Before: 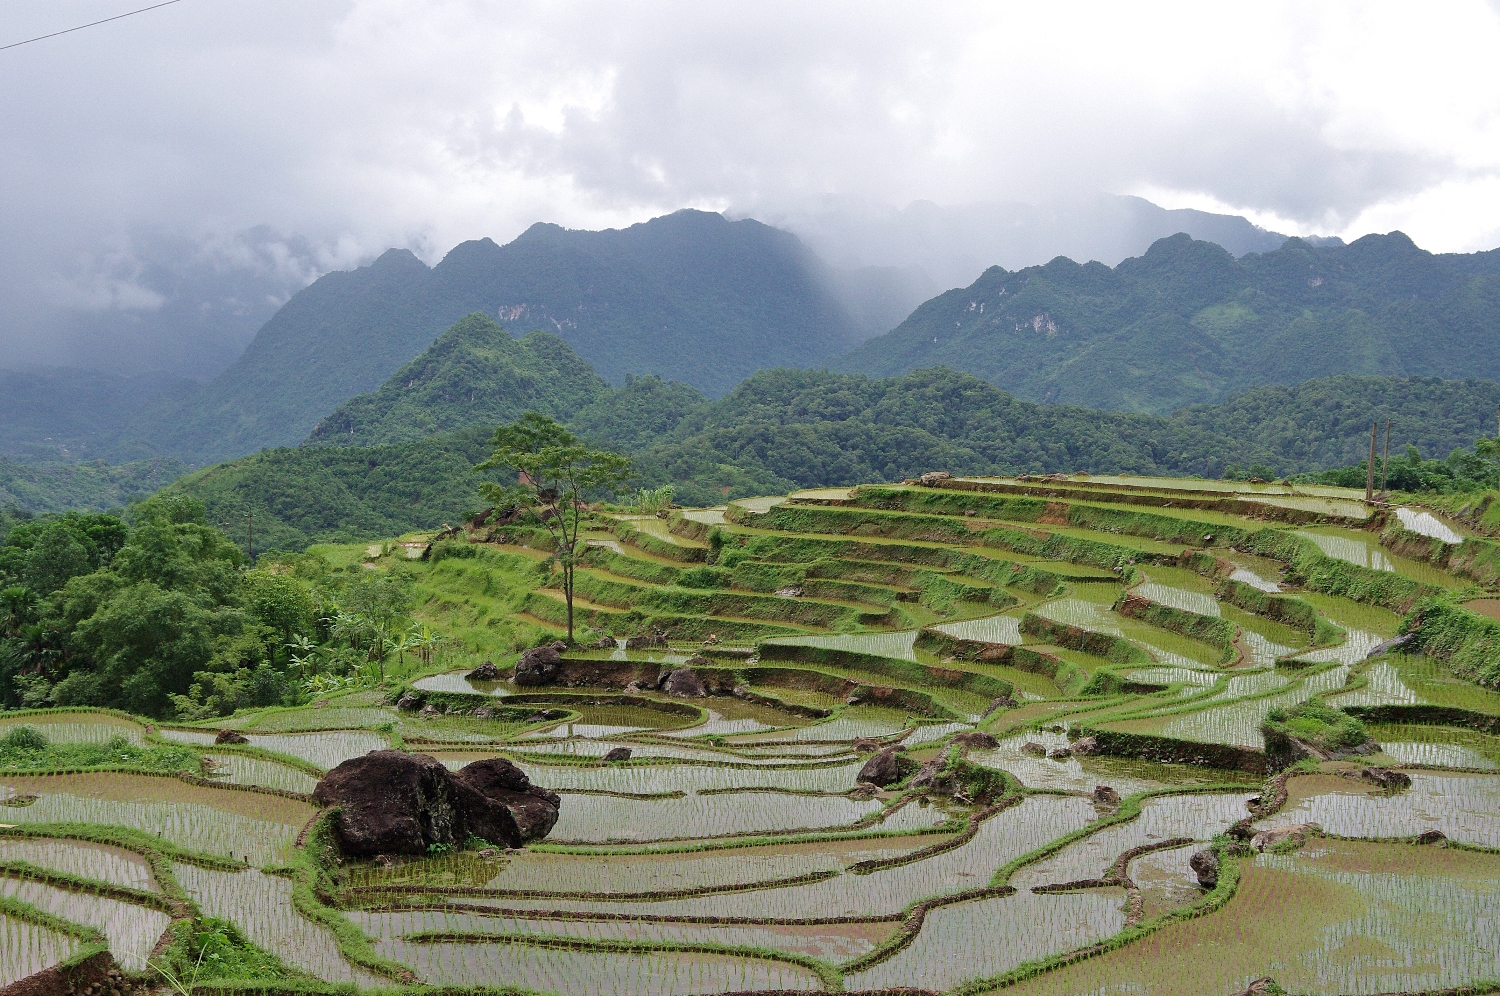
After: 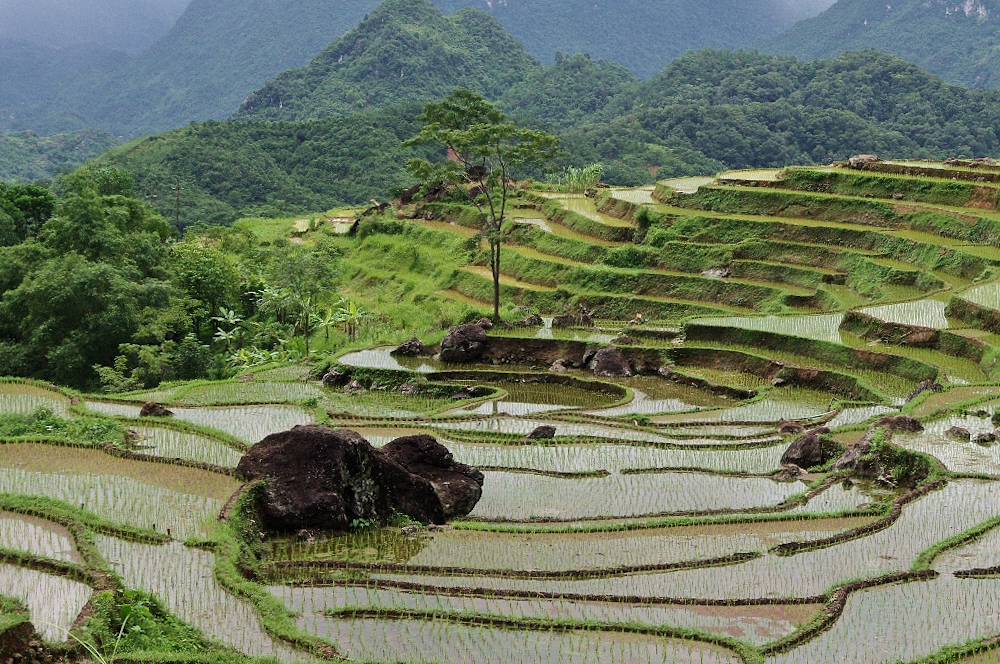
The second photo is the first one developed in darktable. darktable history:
tone equalizer: -8 EV -0.417 EV, -7 EV -0.389 EV, -6 EV -0.333 EV, -5 EV -0.222 EV, -3 EV 0.222 EV, -2 EV 0.333 EV, -1 EV 0.389 EV, +0 EV 0.417 EV, edges refinement/feathering 500, mask exposure compensation -1.57 EV, preserve details no
crop and rotate: angle -0.82°, left 3.85%, top 31.828%, right 27.992%
